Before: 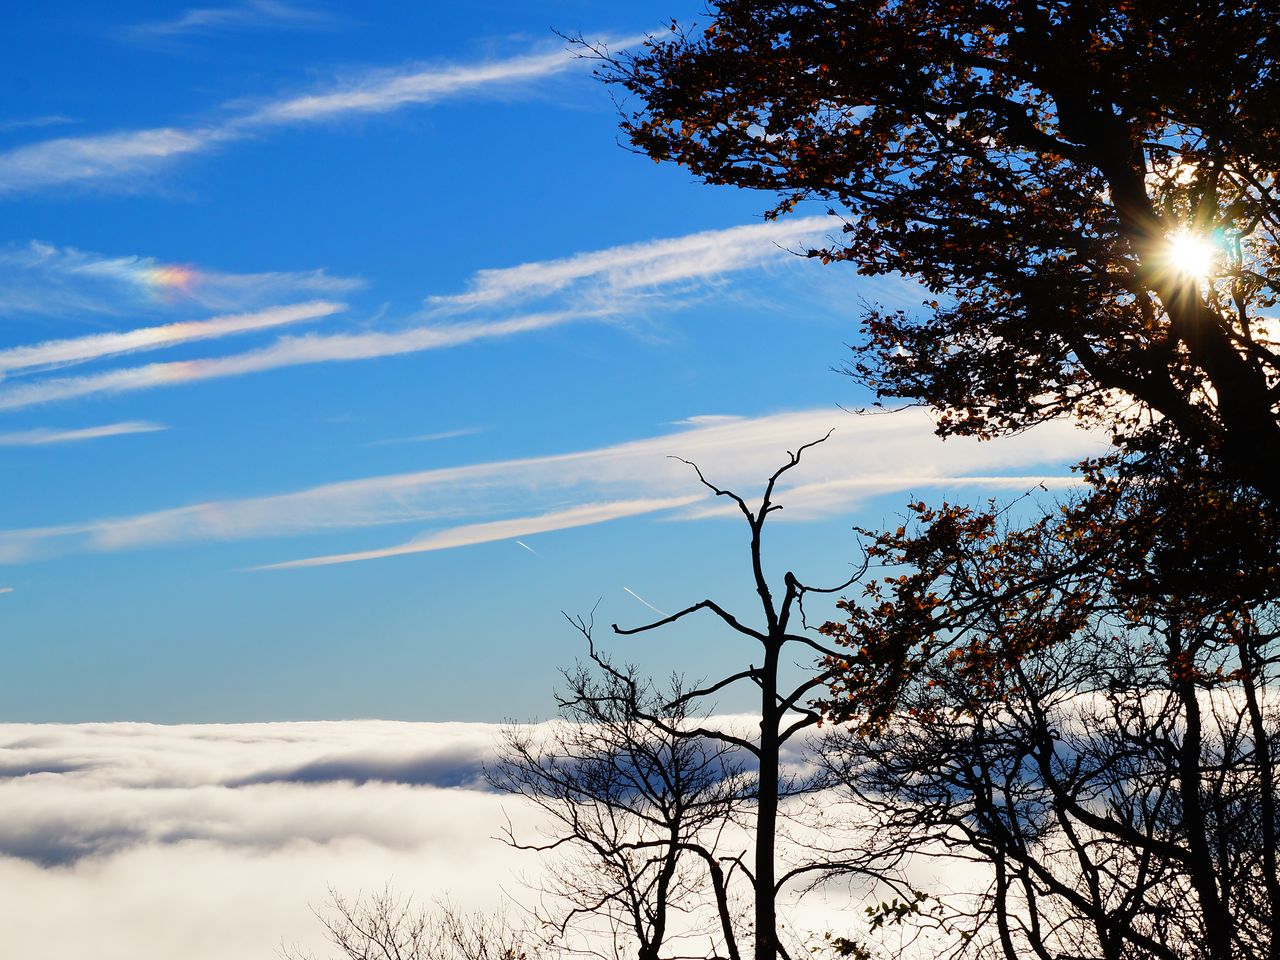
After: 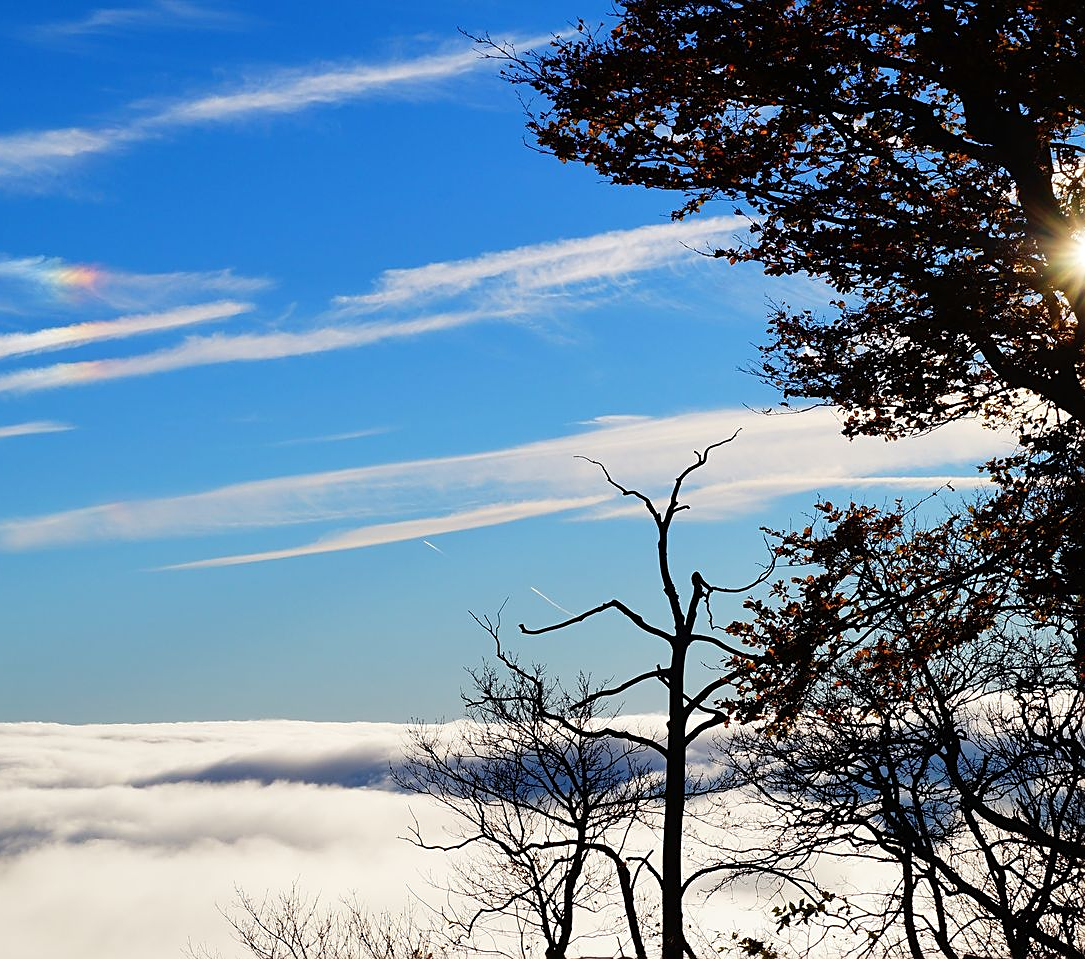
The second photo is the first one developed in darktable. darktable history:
sharpen: on, module defaults
crop: left 7.318%, right 7.863%
